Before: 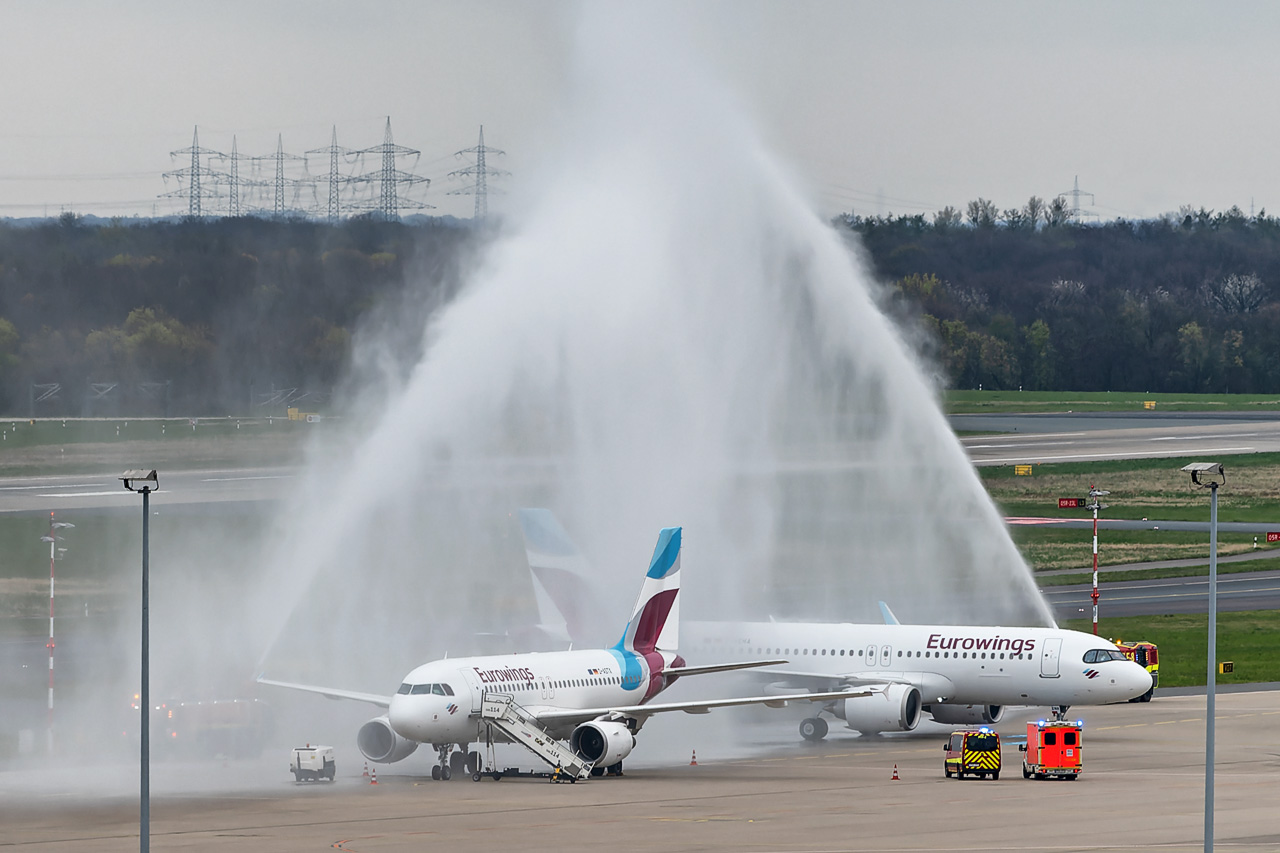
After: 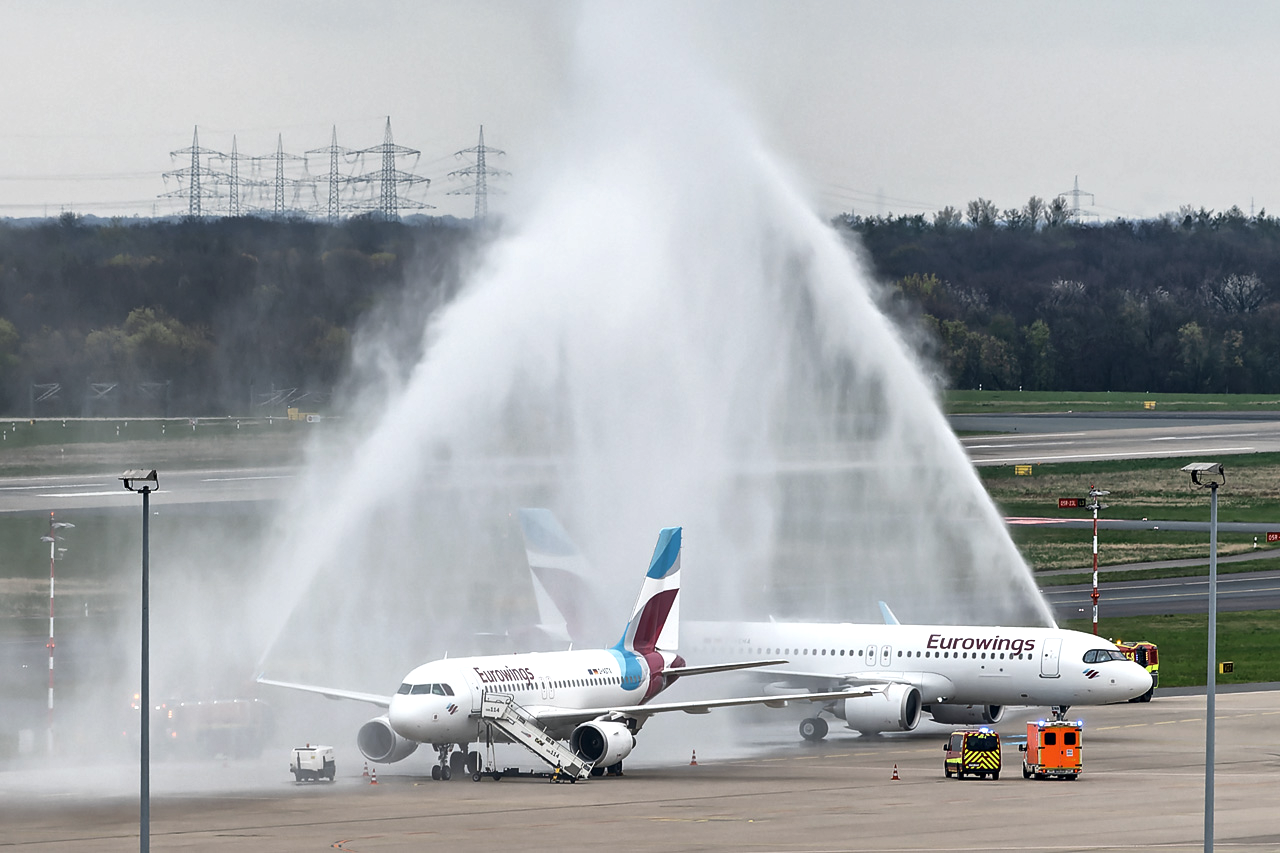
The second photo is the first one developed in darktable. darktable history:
local contrast: mode bilateral grid, contrast 20, coarseness 49, detail 132%, midtone range 0.2
color balance rgb: shadows lift › chroma 1.047%, shadows lift › hue 243.06°, power › hue 307.52°, perceptual saturation grading › global saturation 0.009%
color zones: curves: ch1 [(0.113, 0.438) (0.75, 0.5)]; ch2 [(0.12, 0.526) (0.75, 0.5)]
tone equalizer: -8 EV -0.001 EV, -7 EV 0.001 EV, -6 EV -0.003 EV, -5 EV -0.003 EV, -4 EV -0.066 EV, -3 EV -0.226 EV, -2 EV -0.253 EV, -1 EV 0.119 EV, +0 EV 0.3 EV, smoothing diameter 24.79%, edges refinement/feathering 12.45, preserve details guided filter
